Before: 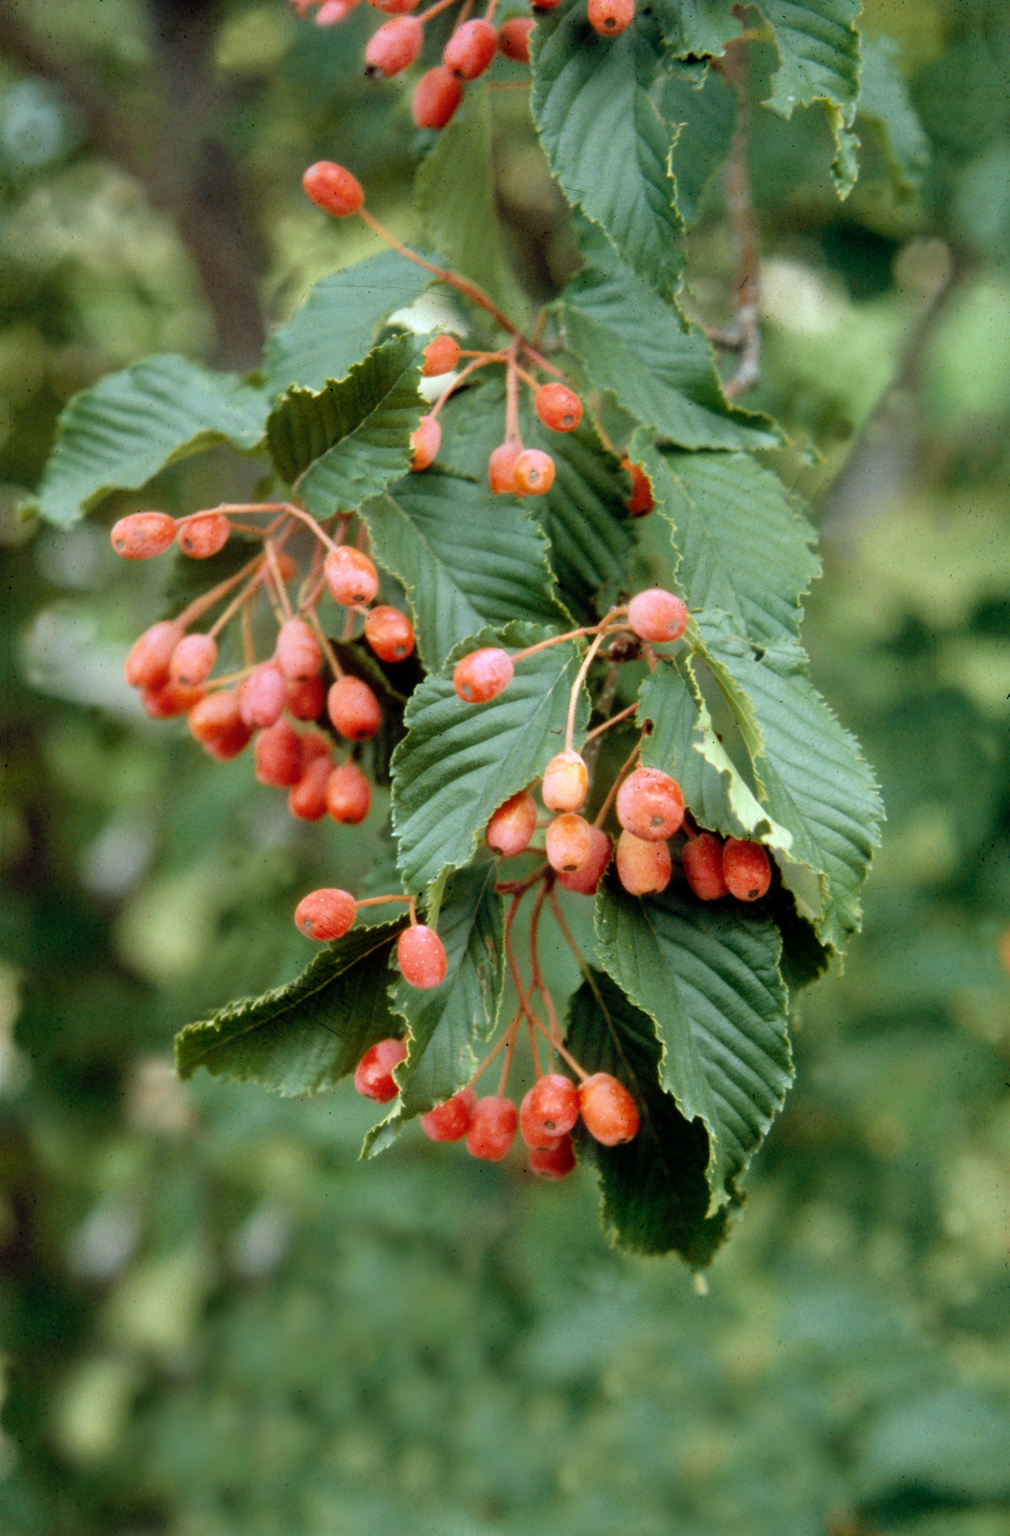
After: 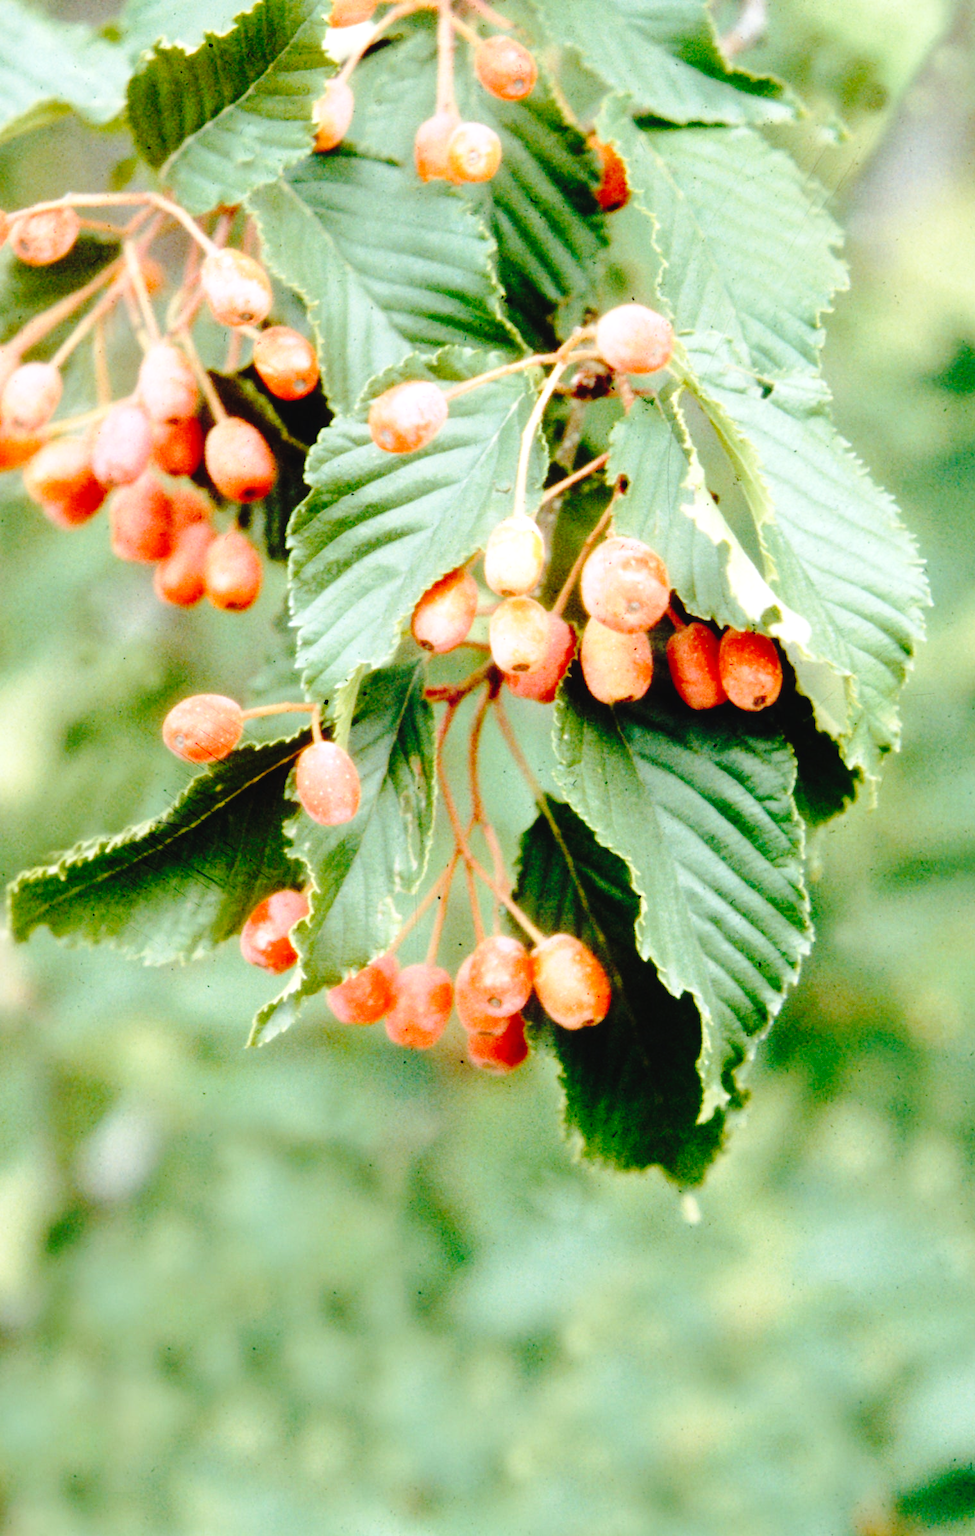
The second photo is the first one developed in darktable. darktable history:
color correction: highlights b* -0.02
exposure: black level correction -0.002, exposure 0.713 EV, compensate highlight preservation false
tone curve: curves: ch0 [(0, 0) (0.003, 0.006) (0.011, 0.014) (0.025, 0.024) (0.044, 0.035) (0.069, 0.046) (0.1, 0.074) (0.136, 0.115) (0.177, 0.161) (0.224, 0.226) (0.277, 0.293) (0.335, 0.364) (0.399, 0.441) (0.468, 0.52) (0.543, 0.58) (0.623, 0.657) (0.709, 0.72) (0.801, 0.794) (0.898, 0.883) (1, 1)], preserve colors none
crop: left 16.834%, top 23.136%, right 8.893%
base curve: curves: ch0 [(0, 0) (0.028, 0.03) (0.121, 0.232) (0.46, 0.748) (0.859, 0.968) (1, 1)], preserve colors none
